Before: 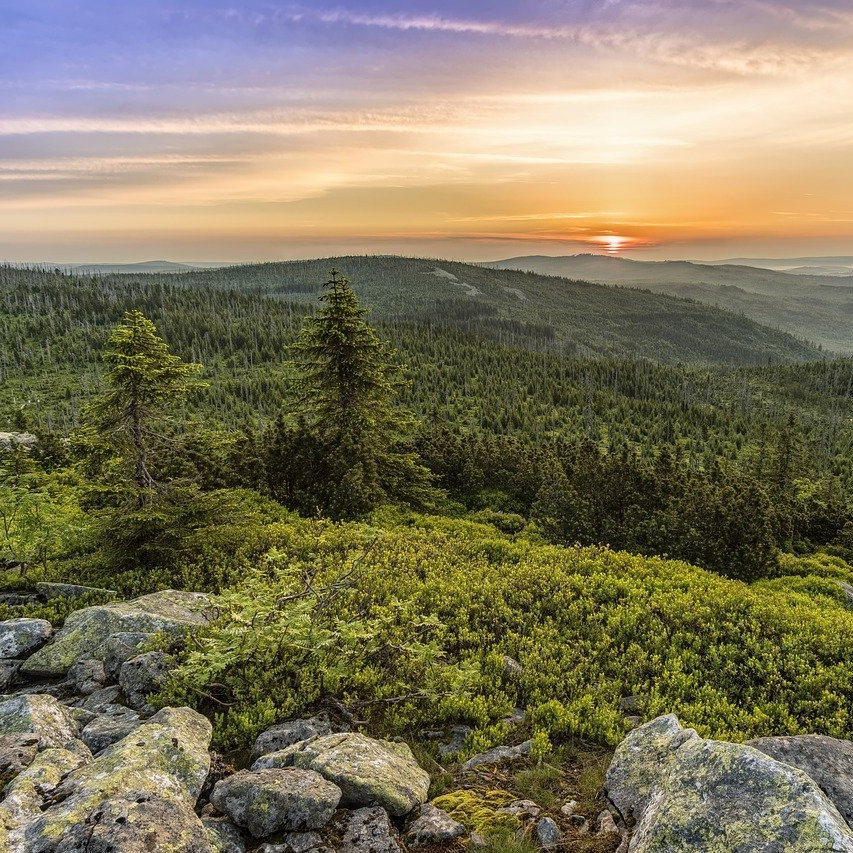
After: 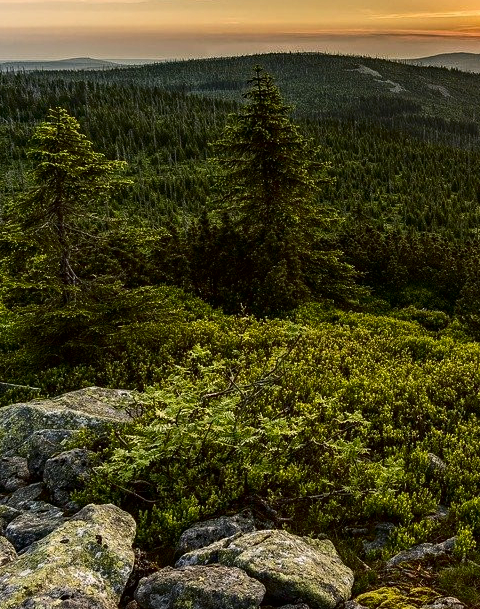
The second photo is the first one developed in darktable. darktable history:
crop: left 8.966%, top 23.852%, right 34.699%, bottom 4.703%
contrast brightness saturation: contrast 0.19, brightness -0.24, saturation 0.11
